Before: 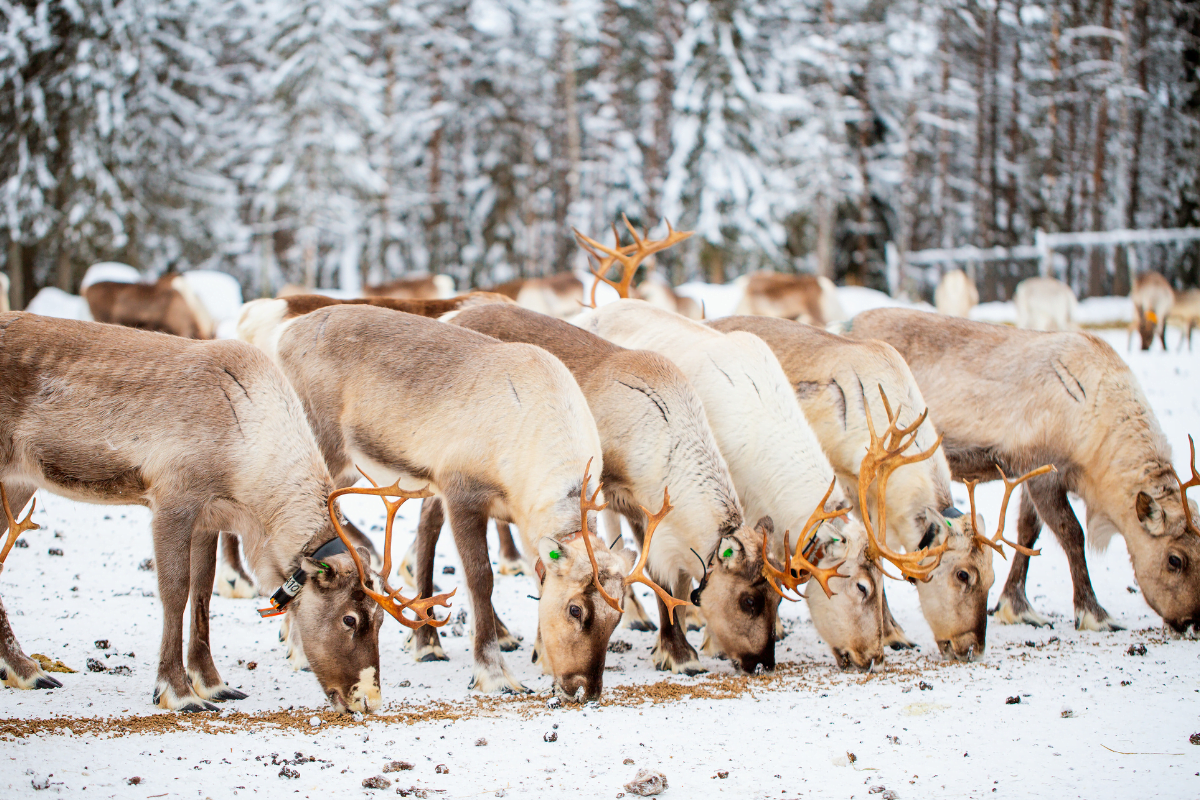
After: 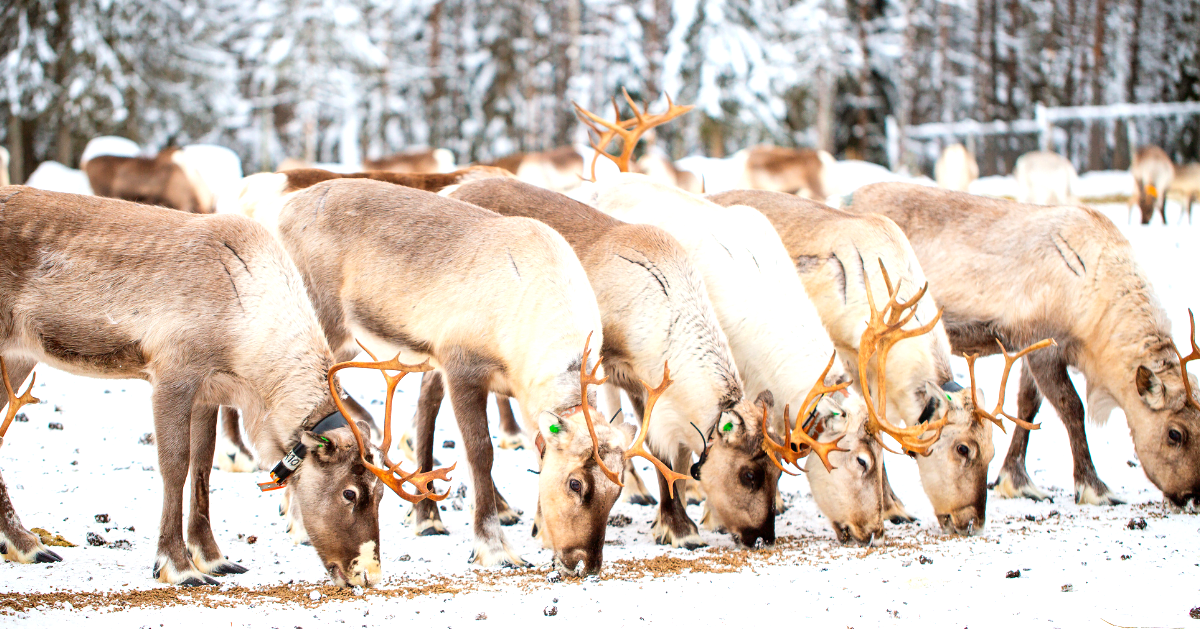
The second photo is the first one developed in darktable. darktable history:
exposure: exposure 0.485 EV, compensate highlight preservation false
crop and rotate: top 15.774%, bottom 5.506%
